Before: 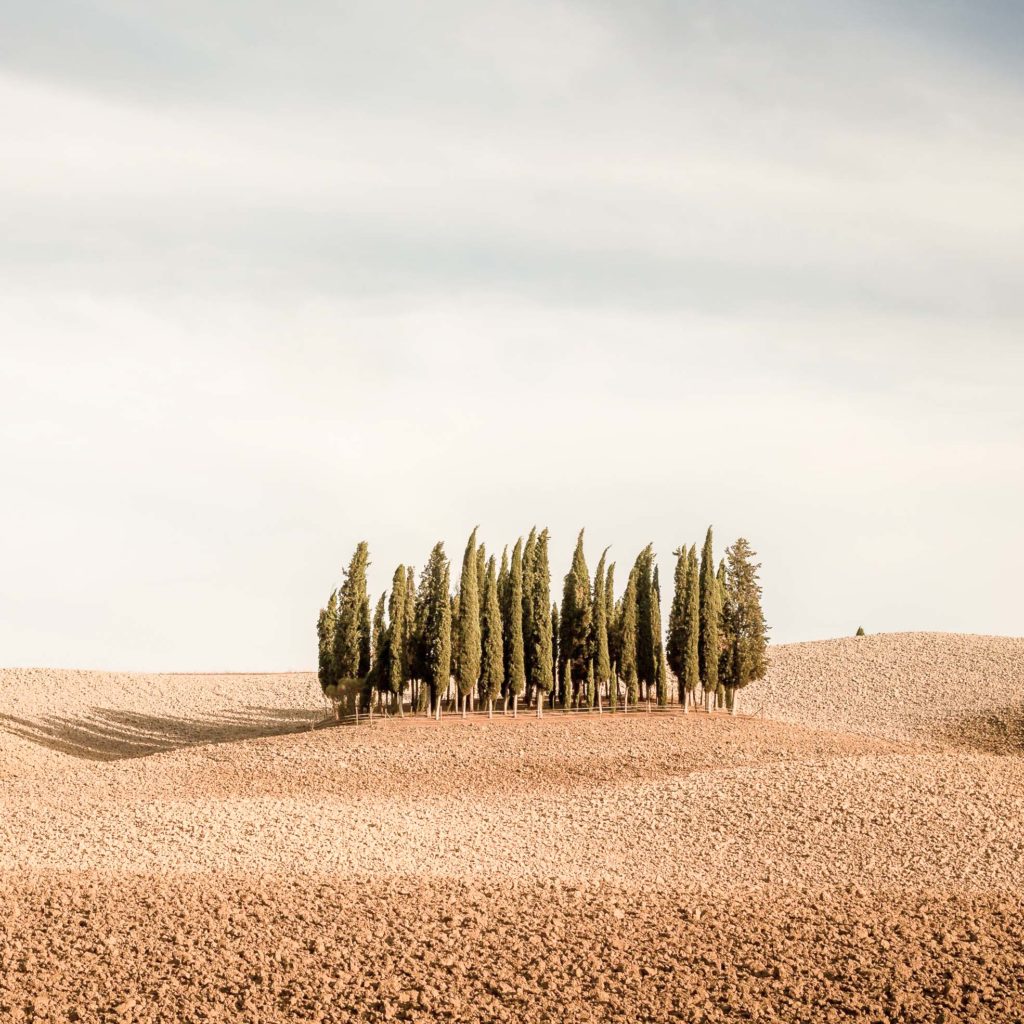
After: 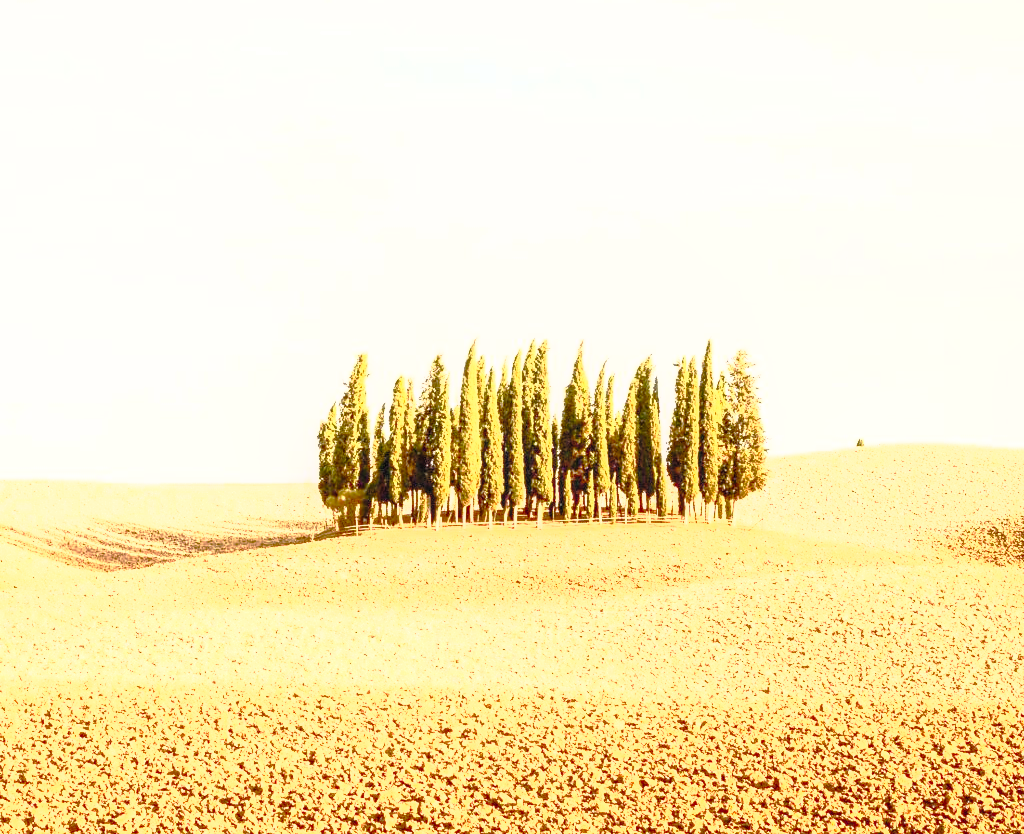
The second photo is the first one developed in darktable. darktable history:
local contrast: on, module defaults
tone curve: curves: ch0 [(0, 0) (0.003, 0.03) (0.011, 0.03) (0.025, 0.033) (0.044, 0.038) (0.069, 0.057) (0.1, 0.109) (0.136, 0.174) (0.177, 0.243) (0.224, 0.313) (0.277, 0.391) (0.335, 0.464) (0.399, 0.515) (0.468, 0.563) (0.543, 0.616) (0.623, 0.679) (0.709, 0.766) (0.801, 0.865) (0.898, 0.948) (1, 1)], preserve colors none
contrast brightness saturation: contrast 1, brightness 1, saturation 1
crop and rotate: top 18.507%
